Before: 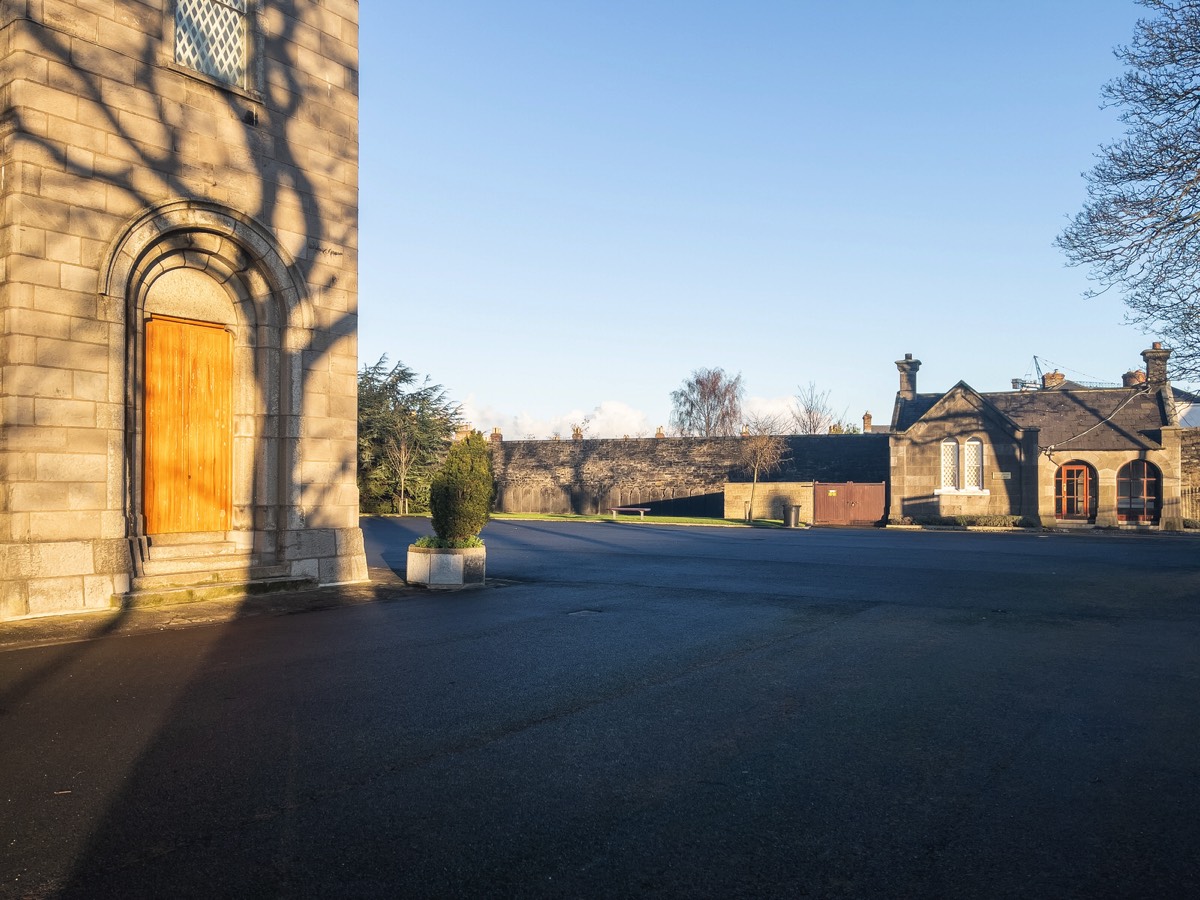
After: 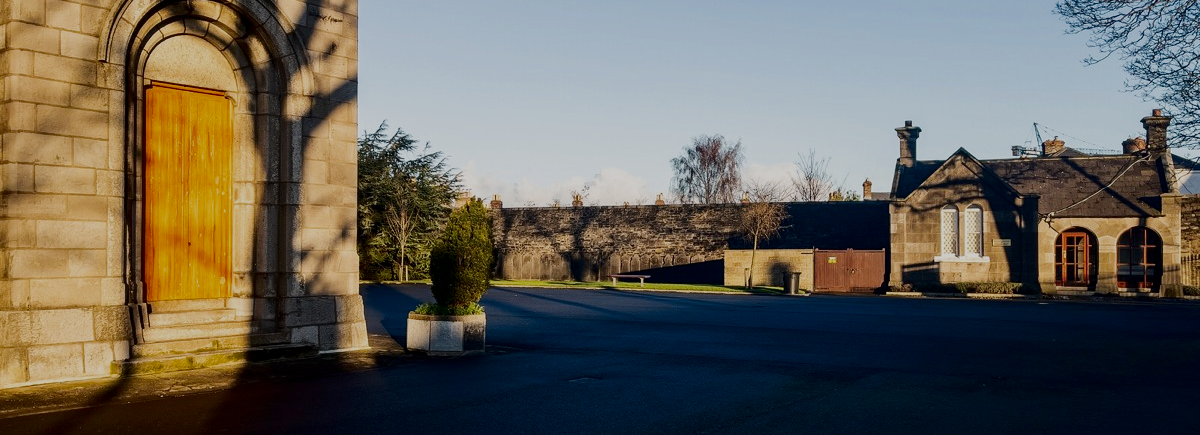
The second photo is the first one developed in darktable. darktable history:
contrast brightness saturation: contrast 0.088, brightness -0.59, saturation 0.168
crop and rotate: top 25.995%, bottom 25.66%
filmic rgb: black relative exposure -5.11 EV, white relative exposure 3.95 EV, threshold 6 EV, hardness 2.9, contrast 1.297, enable highlight reconstruction true
